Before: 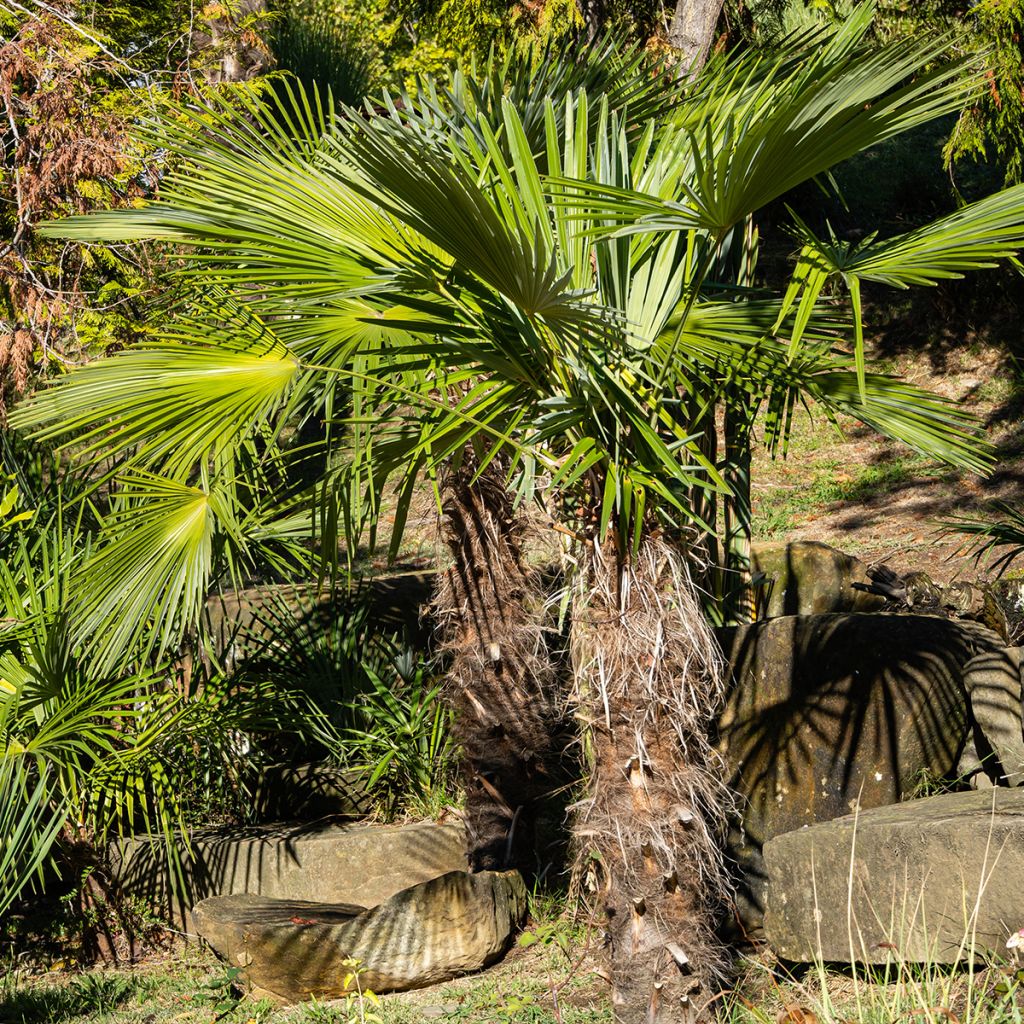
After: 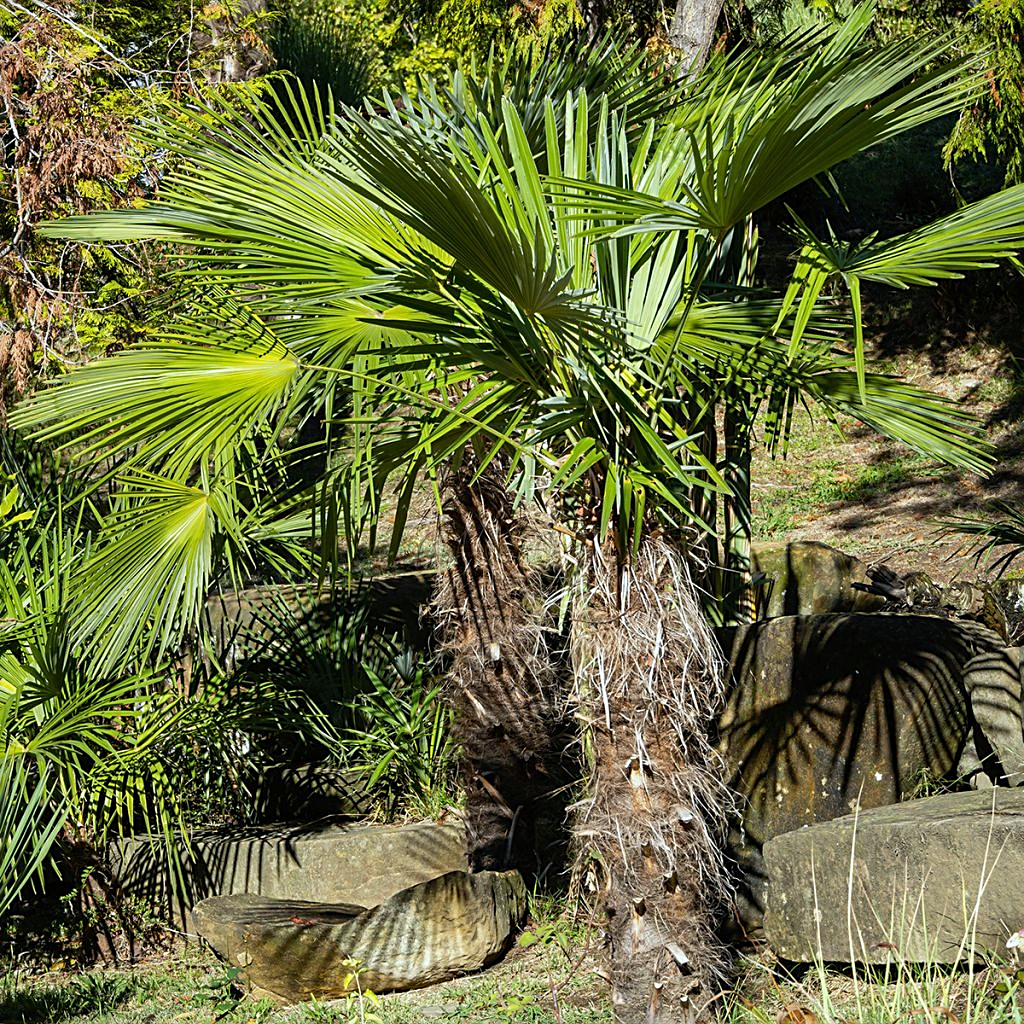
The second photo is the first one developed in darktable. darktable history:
sharpen: on, module defaults
white balance: red 0.925, blue 1.046
